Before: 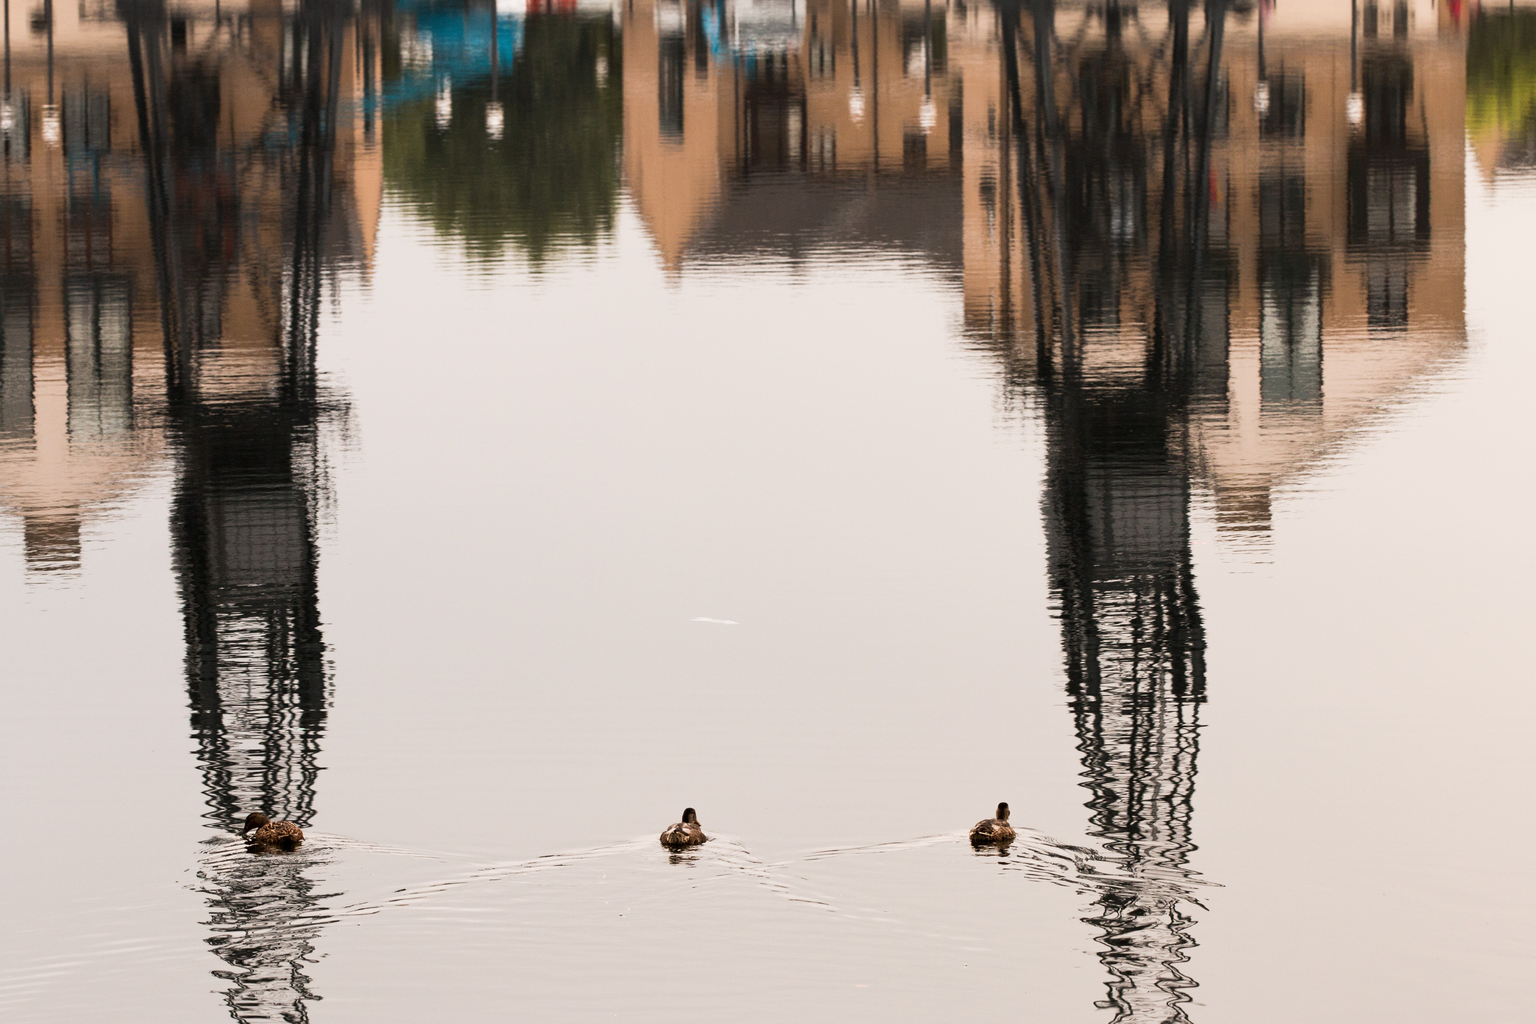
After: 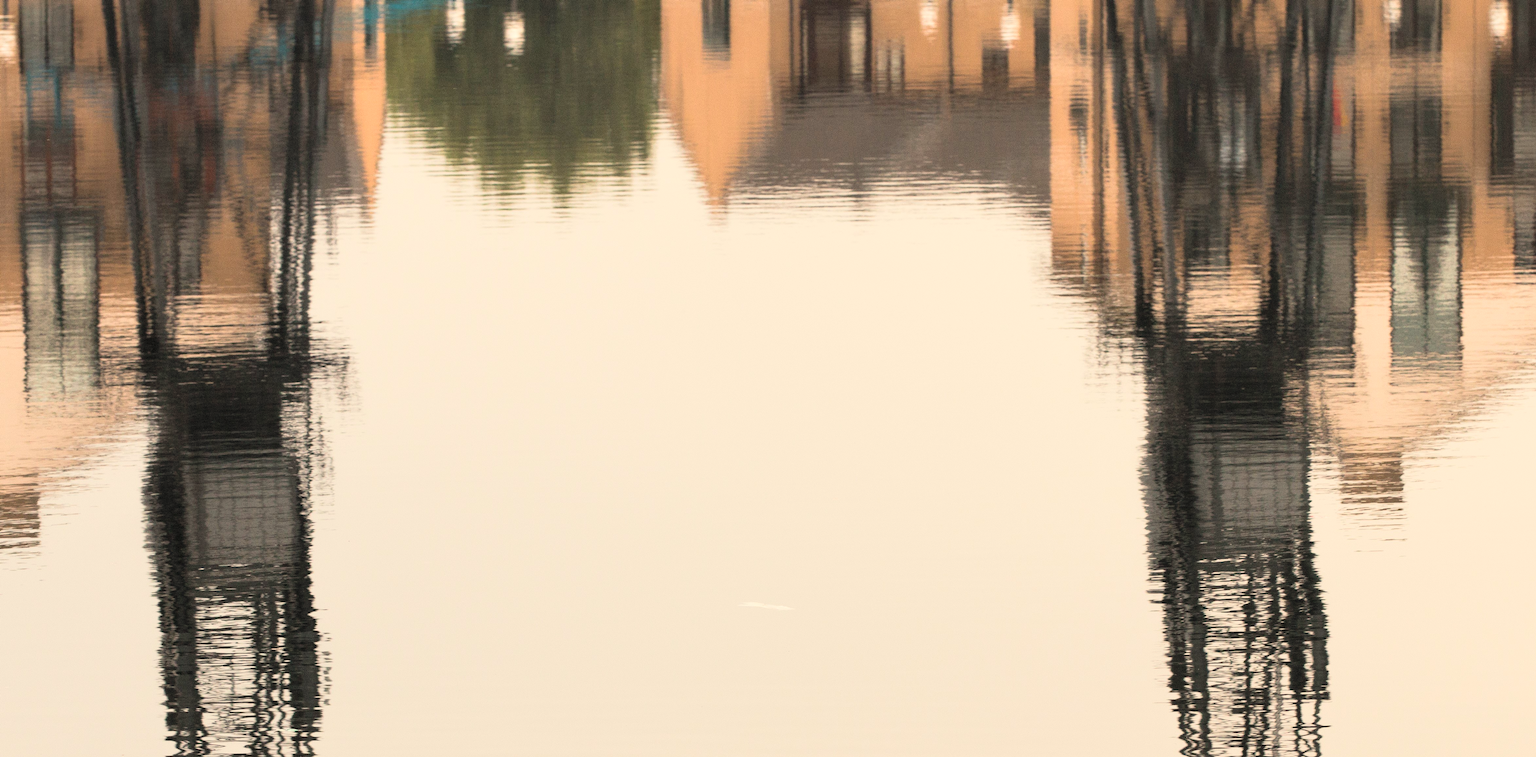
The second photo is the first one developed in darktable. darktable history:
contrast brightness saturation: contrast 0.1, brightness 0.3, saturation 0.14
white balance: red 1.029, blue 0.92
crop: left 3.015%, top 8.969%, right 9.647%, bottom 26.457%
contrast equalizer: y [[0.518, 0.517, 0.501, 0.5, 0.5, 0.5], [0.5 ×6], [0.5 ×6], [0 ×6], [0 ×6]]
